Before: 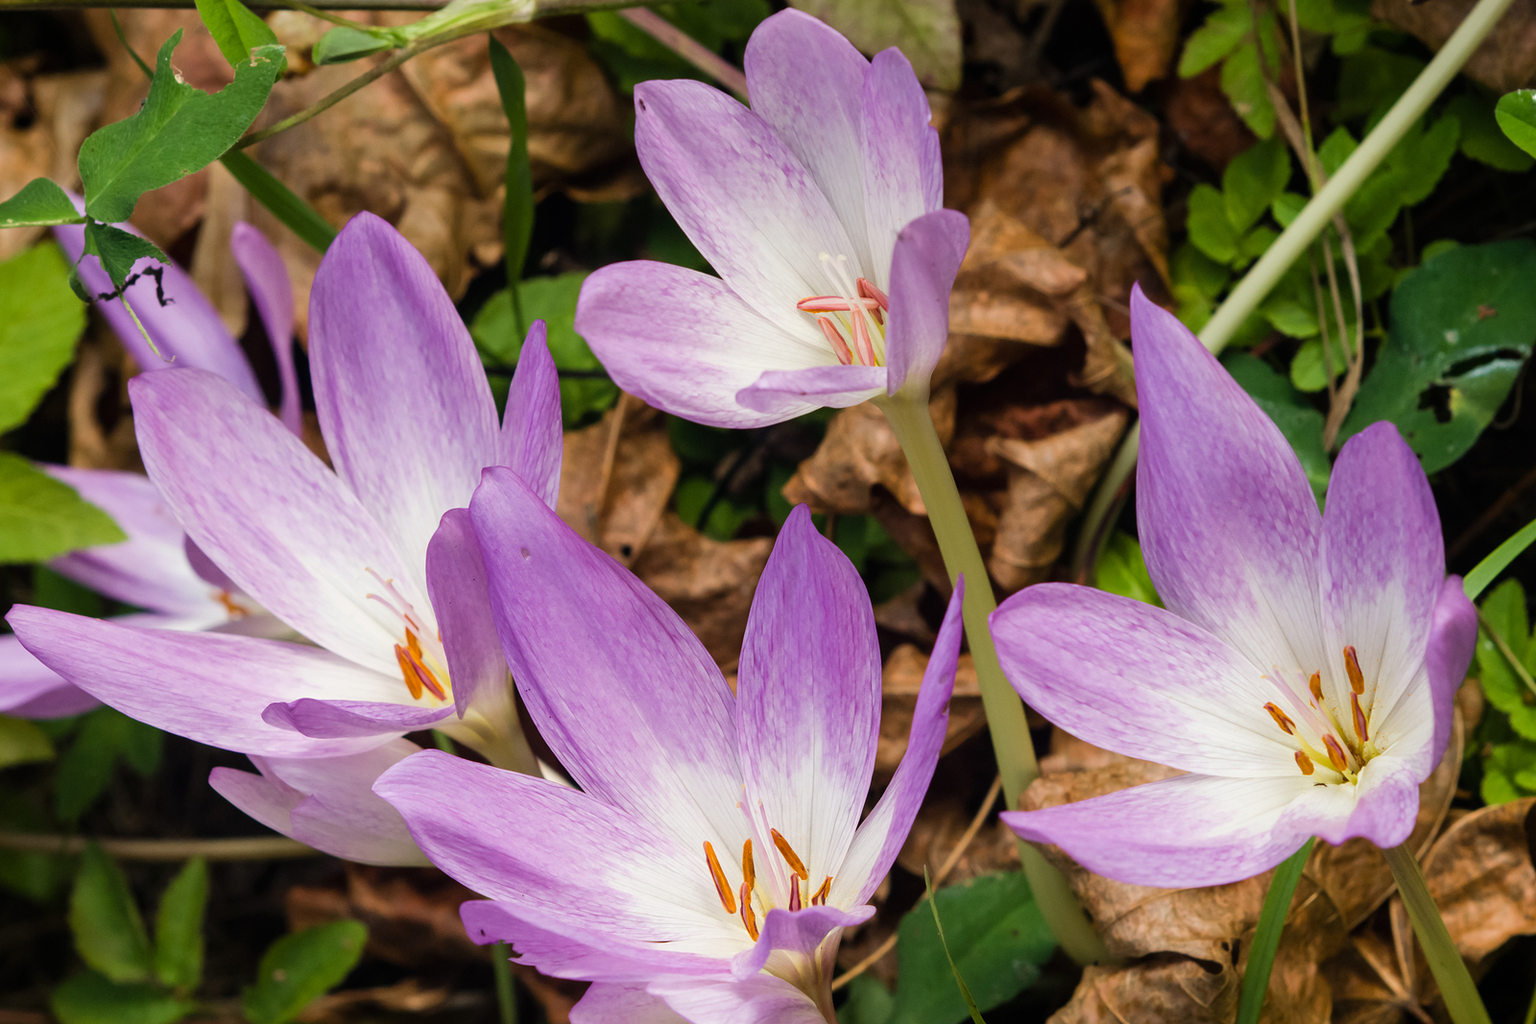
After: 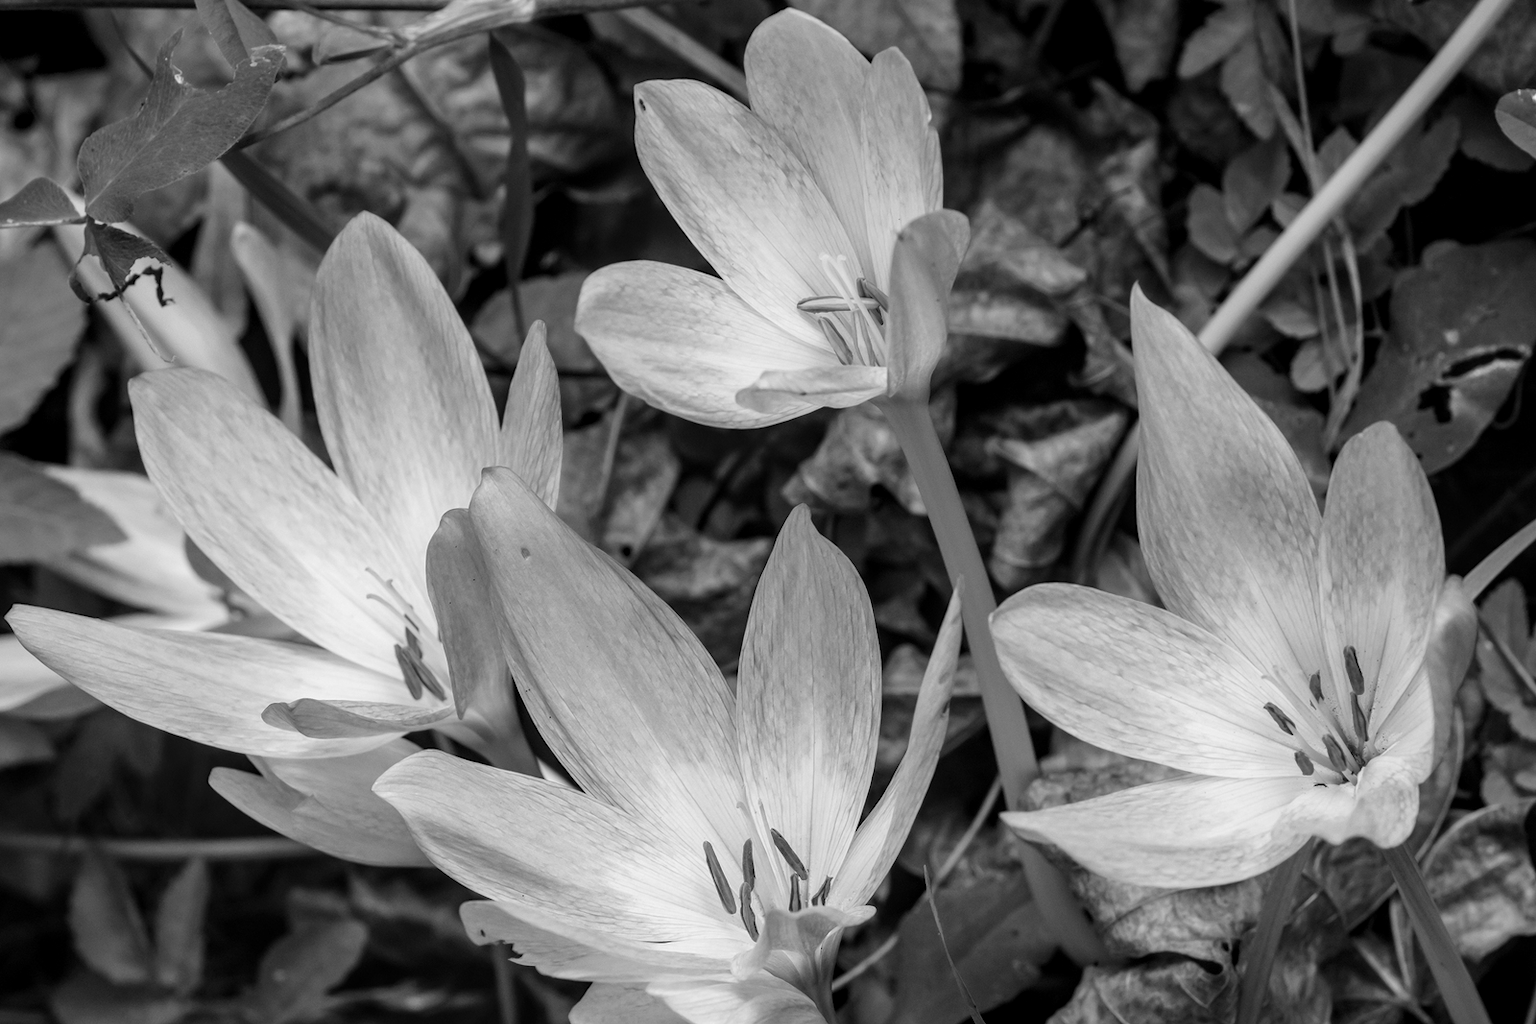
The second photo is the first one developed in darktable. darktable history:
local contrast: on, module defaults
color calibration: output gray [0.253, 0.26, 0.487, 0], gray › normalize channels true, illuminant as shot in camera, x 0.358, y 0.373, temperature 4628.91 K, gamut compression 0.014
